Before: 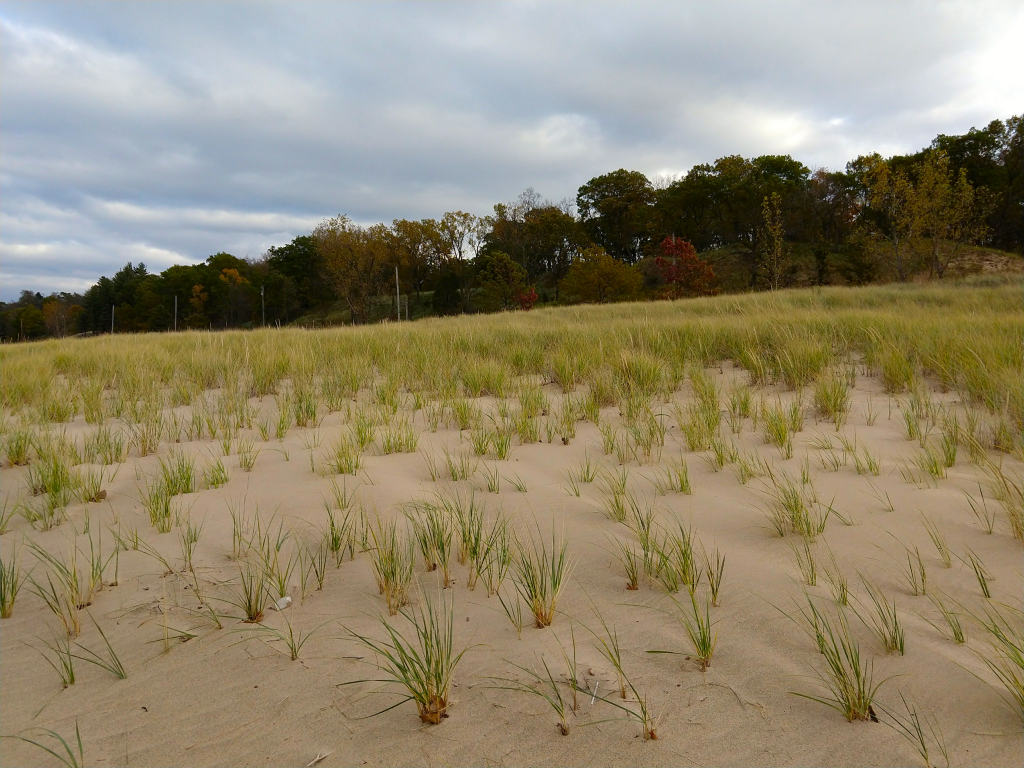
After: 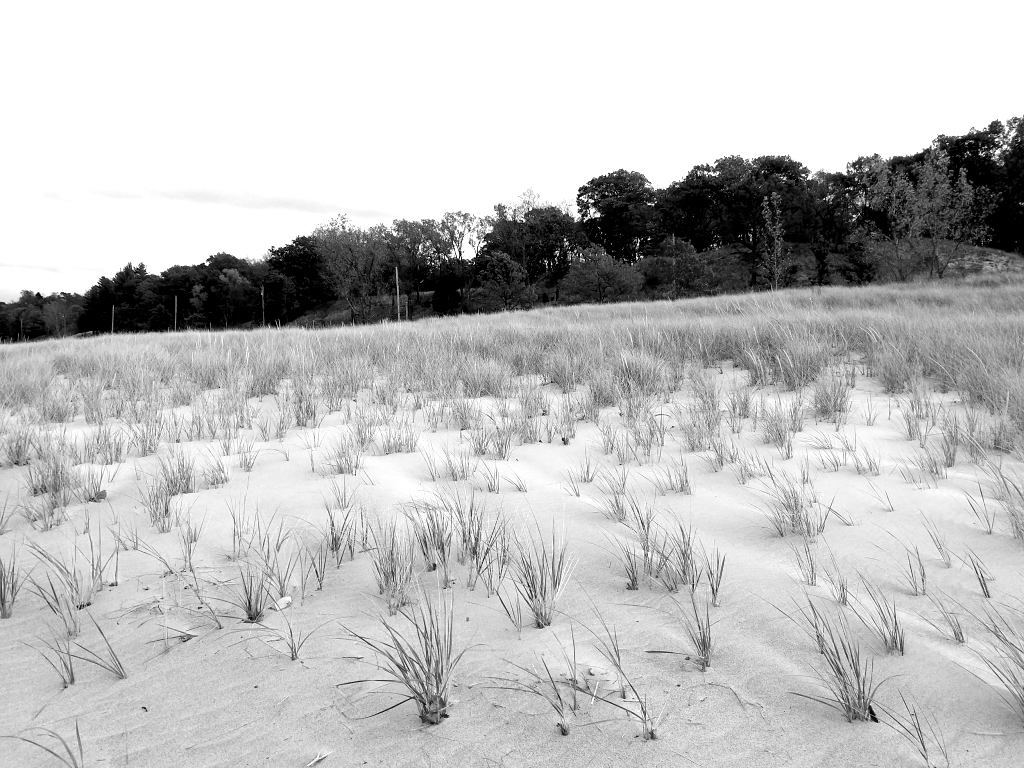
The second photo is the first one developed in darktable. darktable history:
grain: coarseness 0.09 ISO, strength 10%
monochrome: on, module defaults
contrast brightness saturation: contrast 0.03, brightness -0.04
color balance: mode lift, gamma, gain (sRGB)
exposure: black level correction 0.009, exposure 1.425 EV, compensate highlight preservation false
